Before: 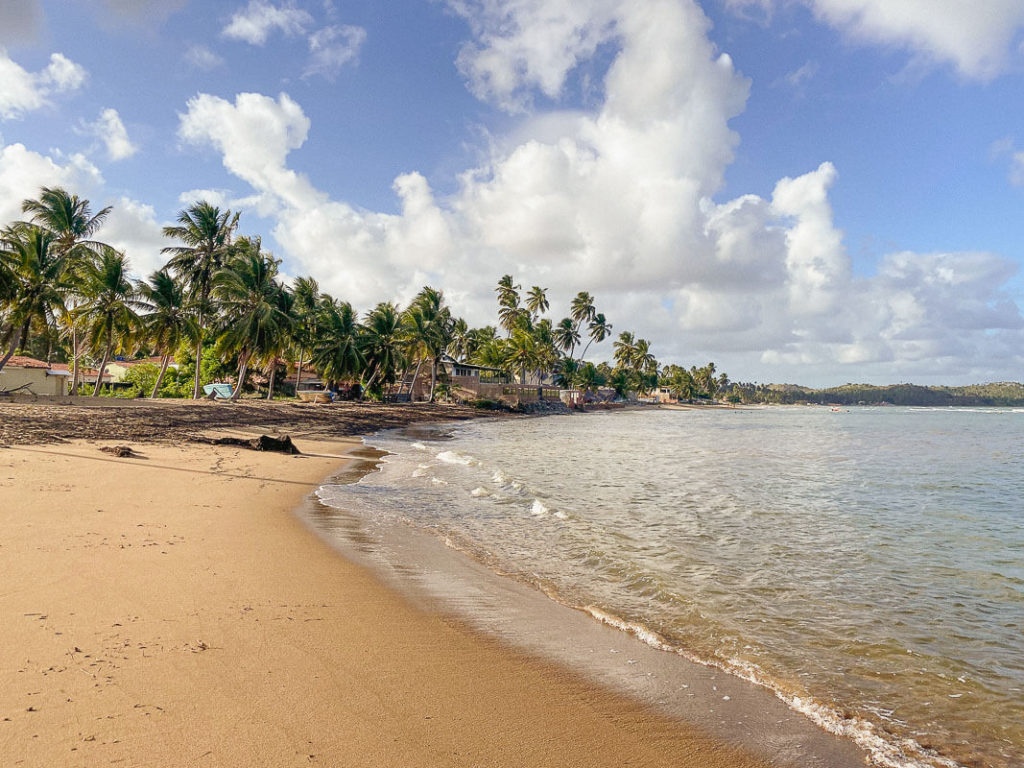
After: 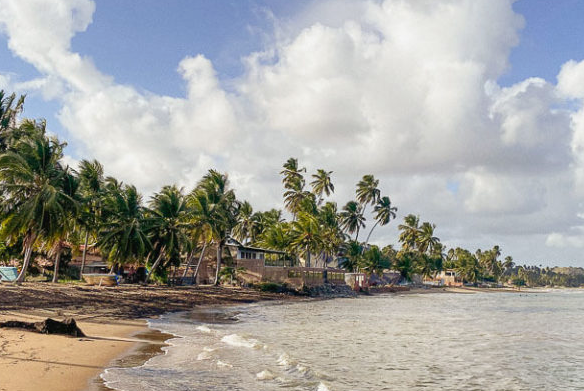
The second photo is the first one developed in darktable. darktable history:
crop: left 21.042%, top 15.353%, right 21.882%, bottom 33.703%
exposure: exposure -0.058 EV, compensate highlight preservation false
